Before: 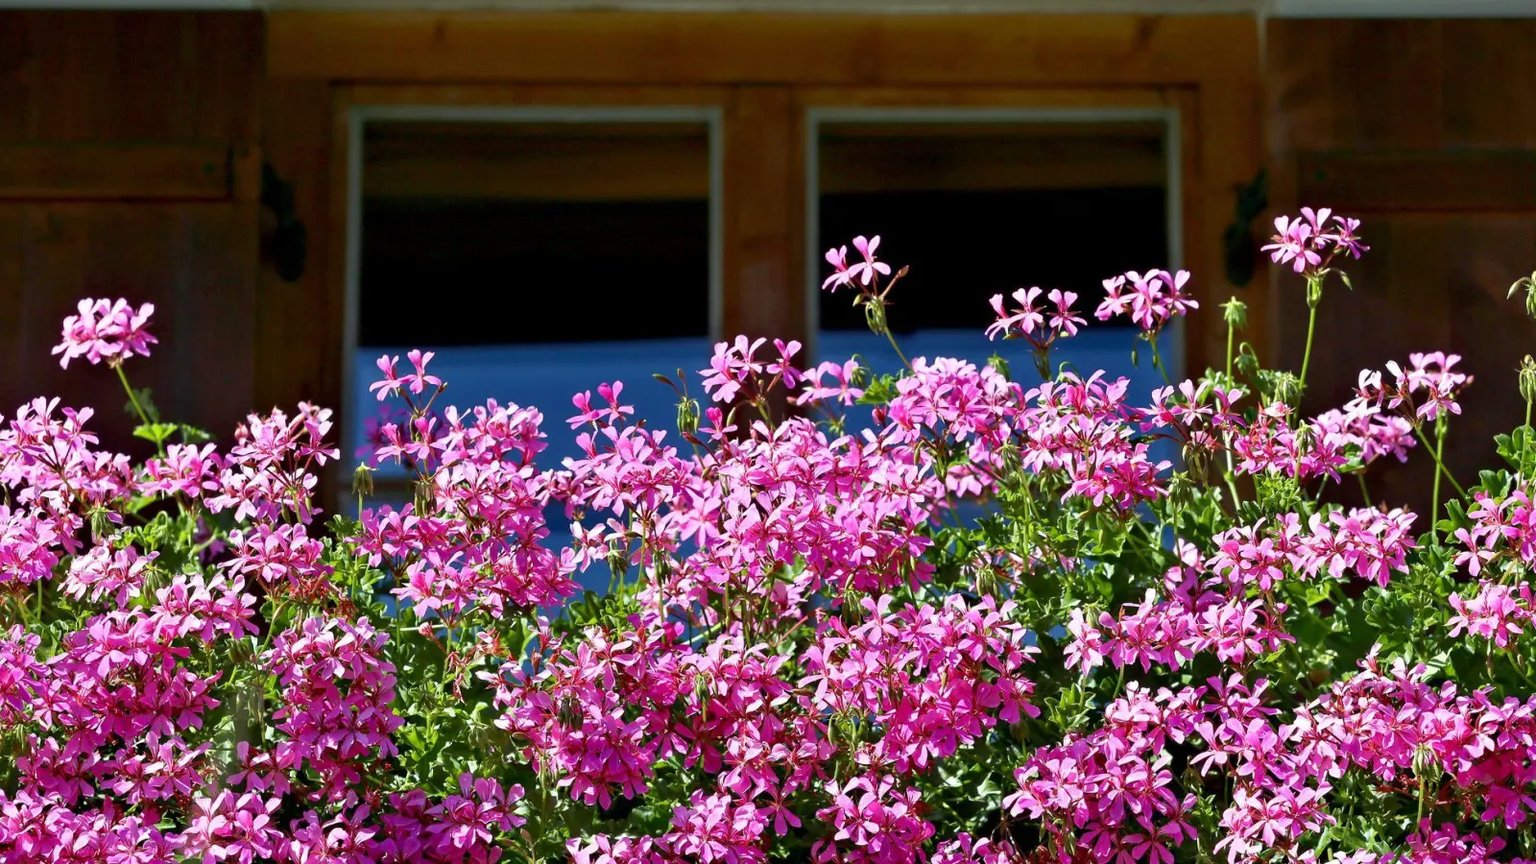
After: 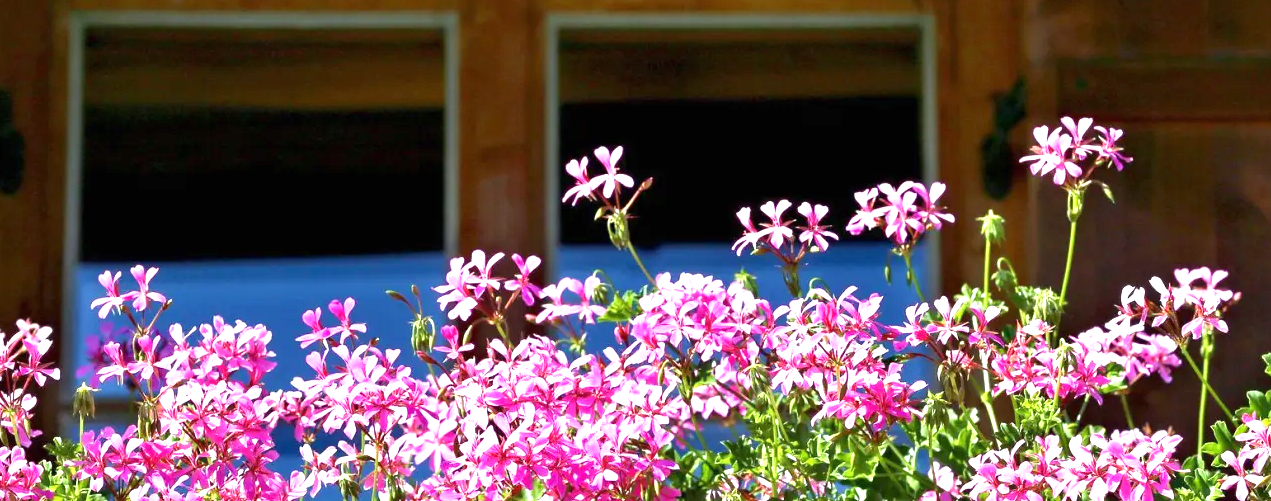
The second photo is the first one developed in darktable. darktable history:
exposure: black level correction 0, exposure 1.1 EV, compensate highlight preservation false
white balance: emerald 1
crop: left 18.38%, top 11.092%, right 2.134%, bottom 33.217%
